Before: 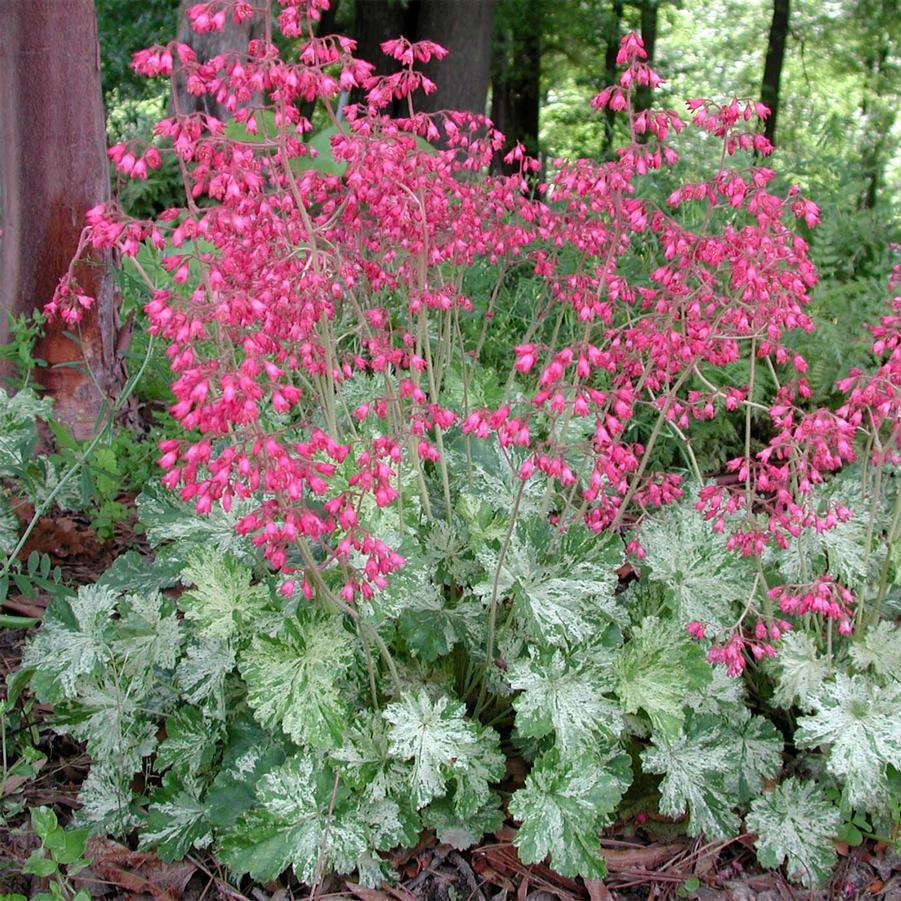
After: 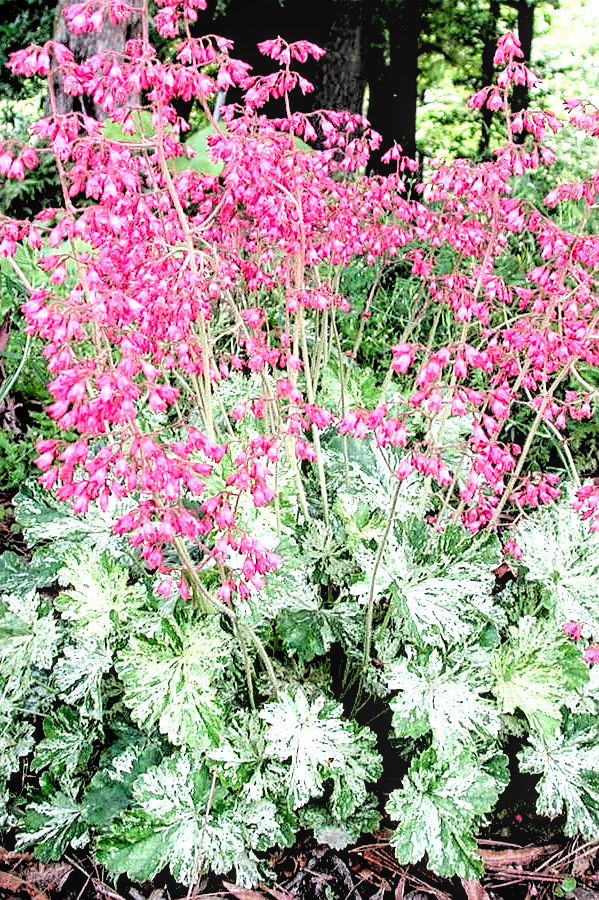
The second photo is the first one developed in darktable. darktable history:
sharpen: on, module defaults
crop and rotate: left 13.735%, right 19.732%
color balance rgb: perceptual saturation grading › global saturation 0.93%, saturation formula JzAzBz (2021)
levels: levels [0.036, 0.364, 0.827]
filmic rgb: black relative exposure -3.77 EV, white relative exposure 2.4 EV, dynamic range scaling -49.42%, hardness 3.44, latitude 30.18%, contrast 1.808
local contrast: on, module defaults
